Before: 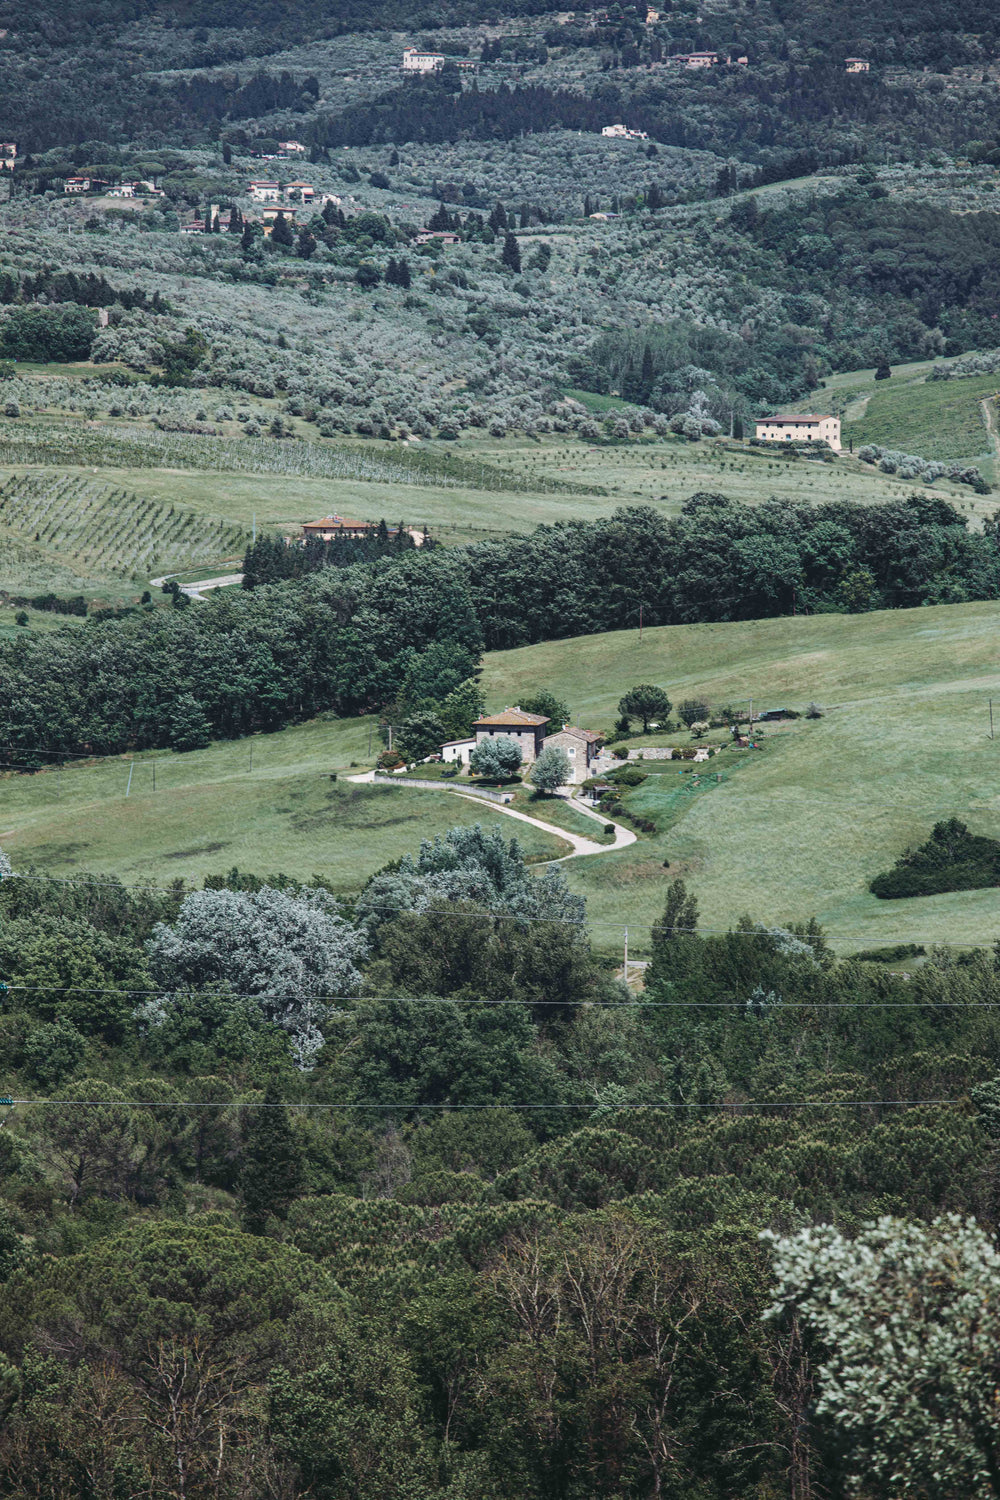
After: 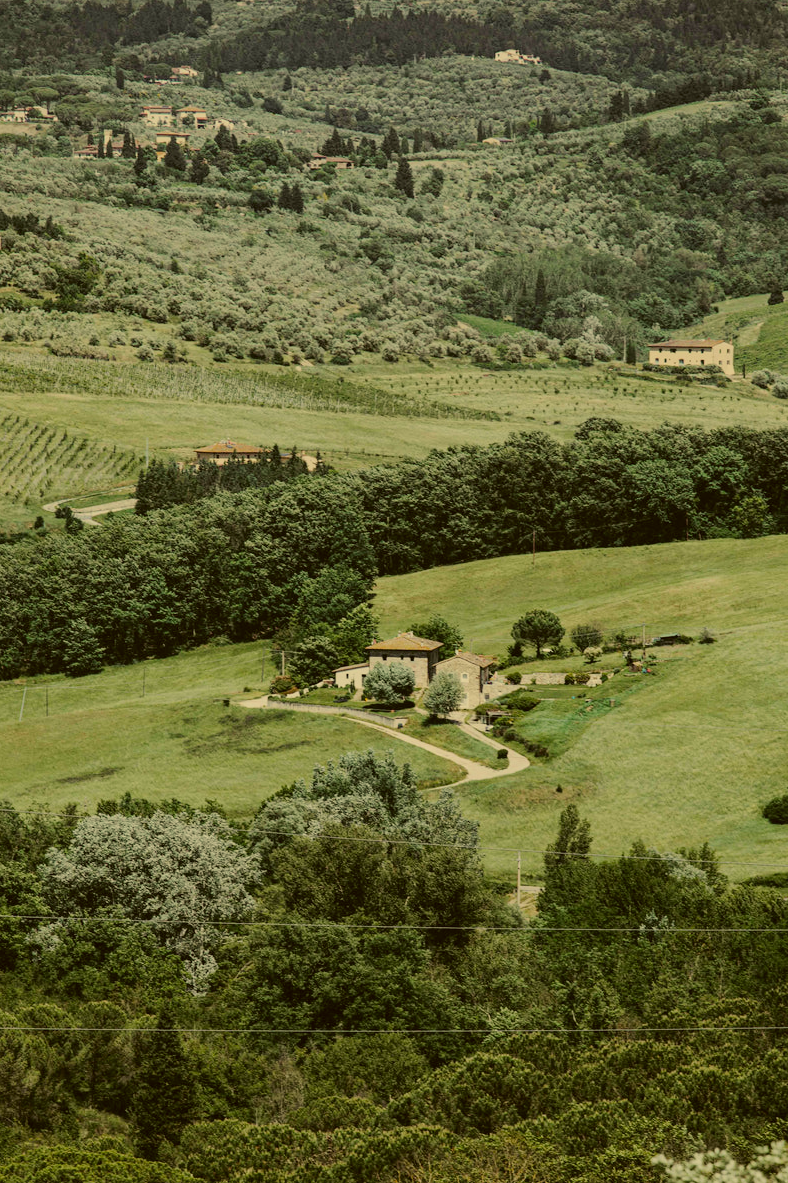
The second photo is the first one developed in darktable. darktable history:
color correction: highlights a* 0.124, highlights b* 29.26, shadows a* -0.175, shadows b* 21.54
crop and rotate: left 10.727%, top 5.059%, right 10.453%, bottom 16.05%
filmic rgb: black relative exposure -7.65 EV, white relative exposure 4.56 EV, hardness 3.61
